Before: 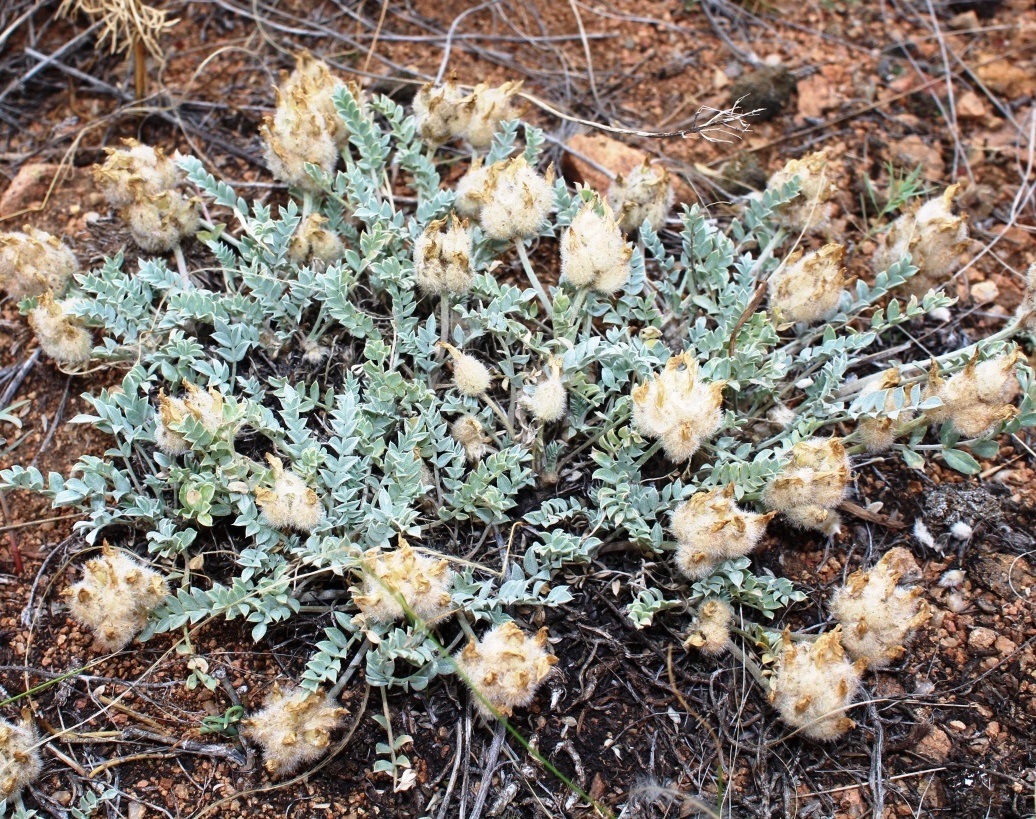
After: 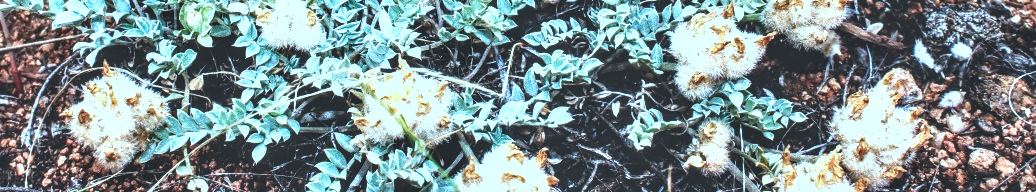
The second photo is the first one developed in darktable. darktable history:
crop and rotate: top 58.604%, bottom 17.863%
color correction: highlights a* -10.61, highlights b* -19.47
base curve: curves: ch0 [(0, 0.036) (0.007, 0.037) (0.604, 0.887) (1, 1)], preserve colors none
local contrast: detail 160%
